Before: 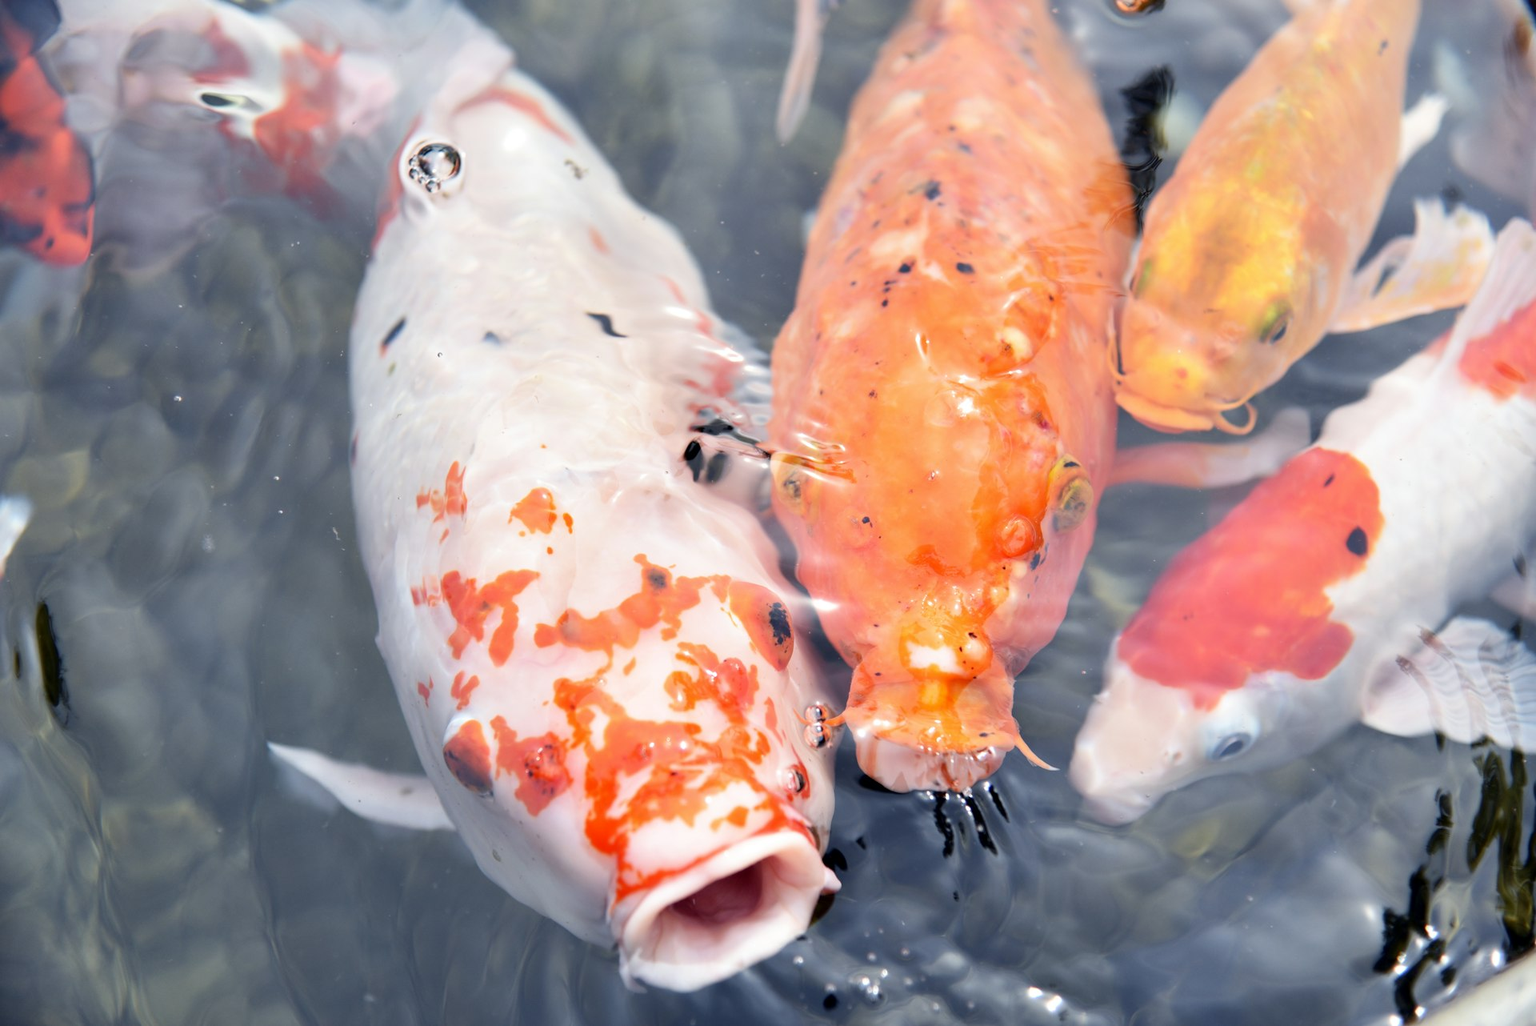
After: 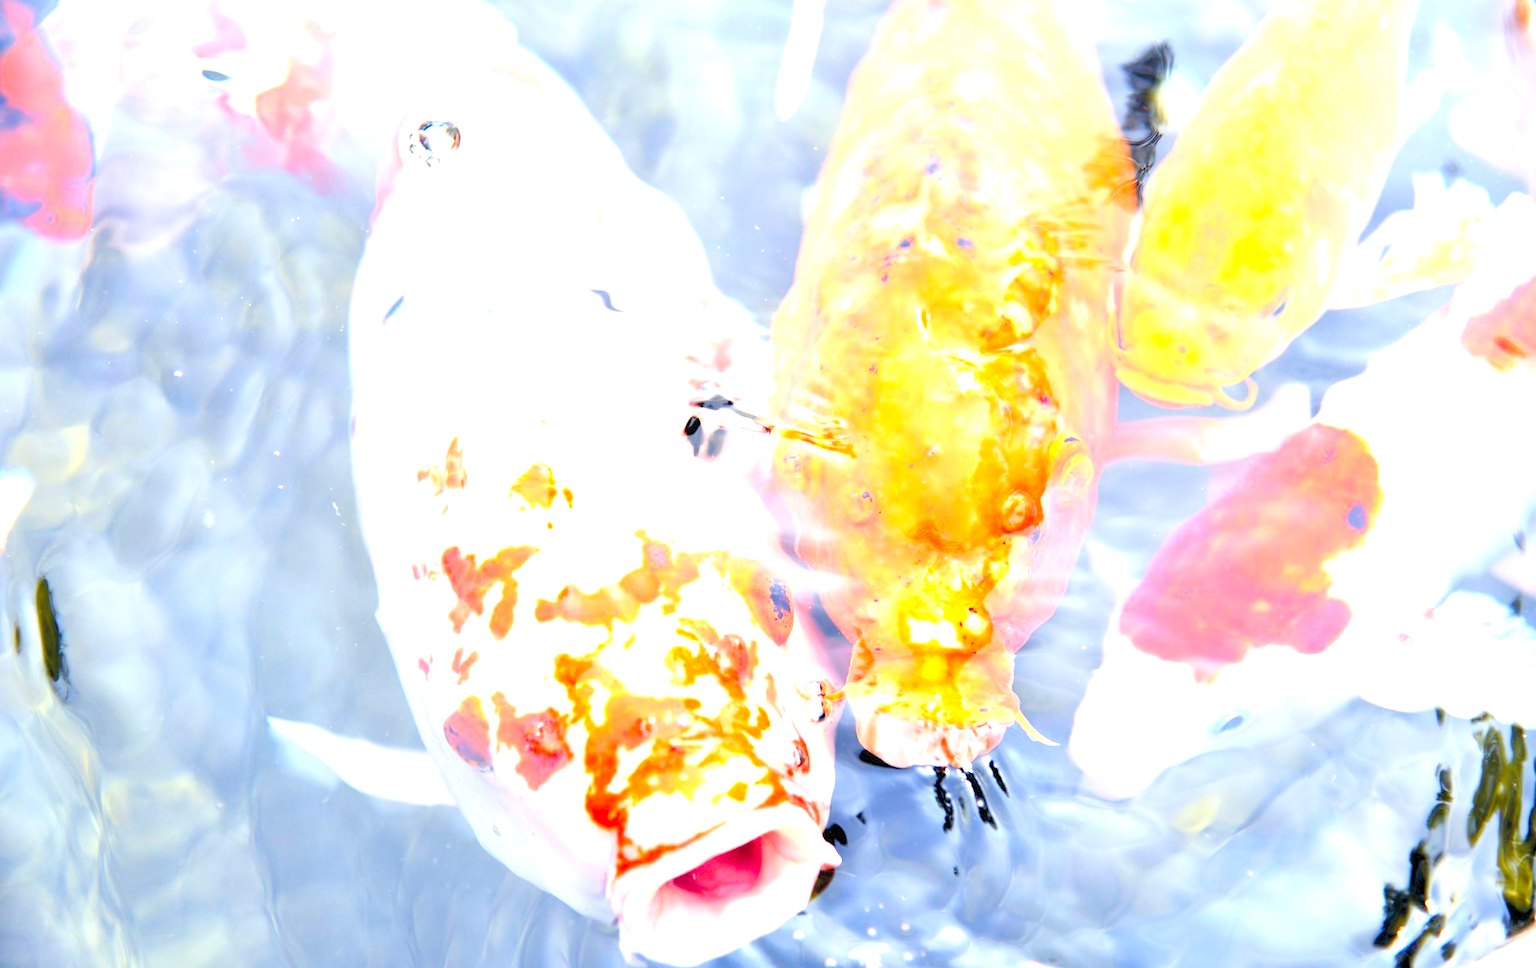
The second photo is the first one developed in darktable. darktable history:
crop and rotate: top 2.479%, bottom 3.018%
contrast brightness saturation: contrast 0.1, brightness 0.3, saturation 0.14
exposure: exposure 2.003 EV, compensate highlight preservation false
color balance rgb: perceptual saturation grading › global saturation 35%, perceptual saturation grading › highlights -25%, perceptual saturation grading › shadows 50%
